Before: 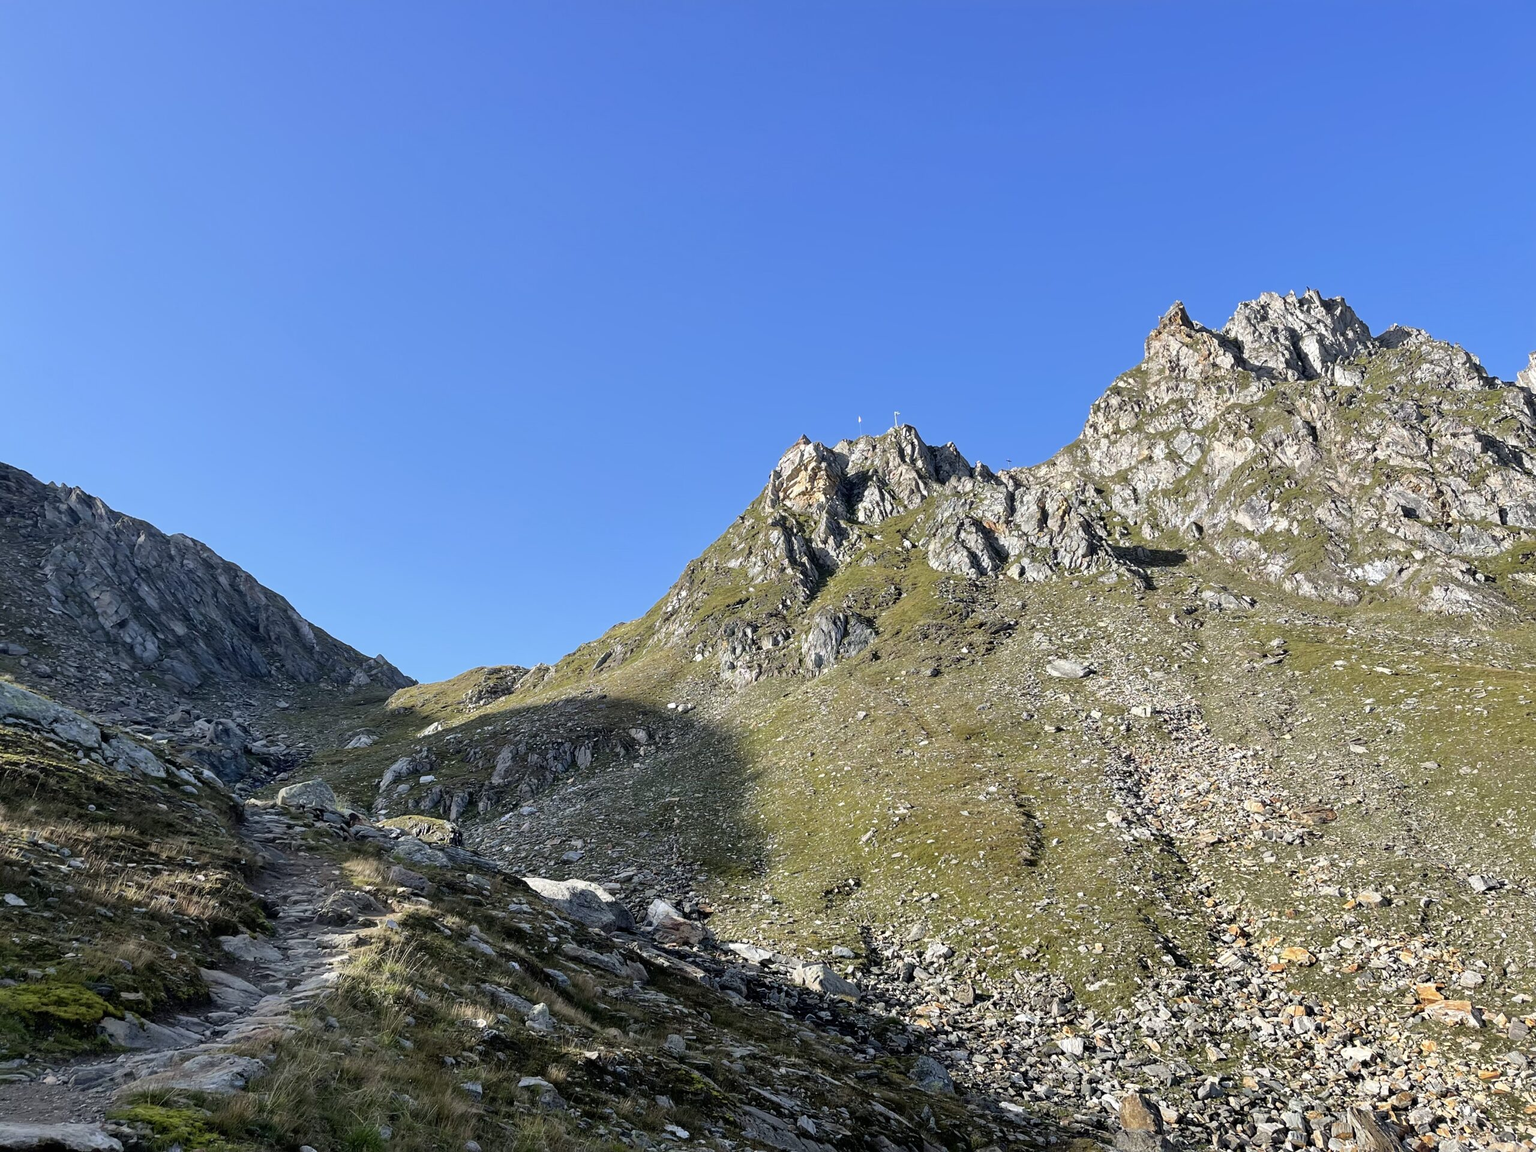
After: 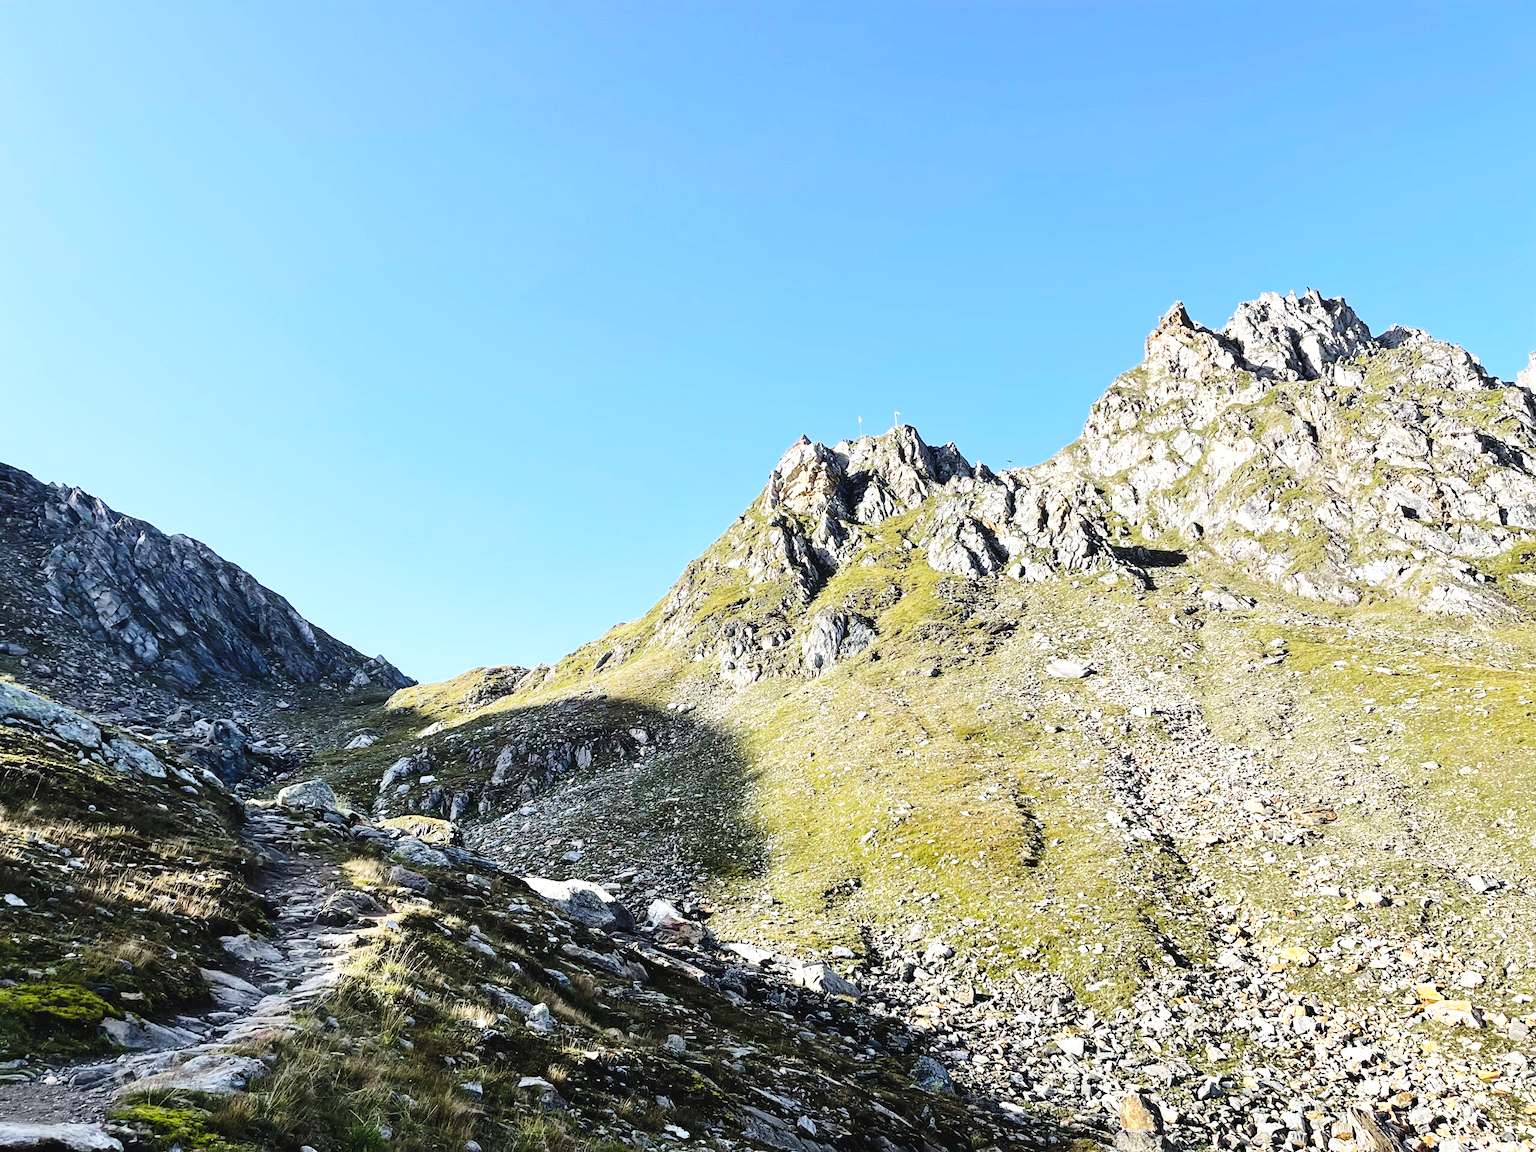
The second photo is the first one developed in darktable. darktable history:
base curve: curves: ch0 [(0, 0) (0.028, 0.03) (0.121, 0.232) (0.46, 0.748) (0.859, 0.968) (1, 1)], preserve colors none
color balance rgb: global offset › luminance 0.71%, perceptual saturation grading › global saturation -11.5%, perceptual brilliance grading › highlights 17.77%, perceptual brilliance grading › mid-tones 31.71%, perceptual brilliance grading › shadows -31.01%, global vibrance 50%
